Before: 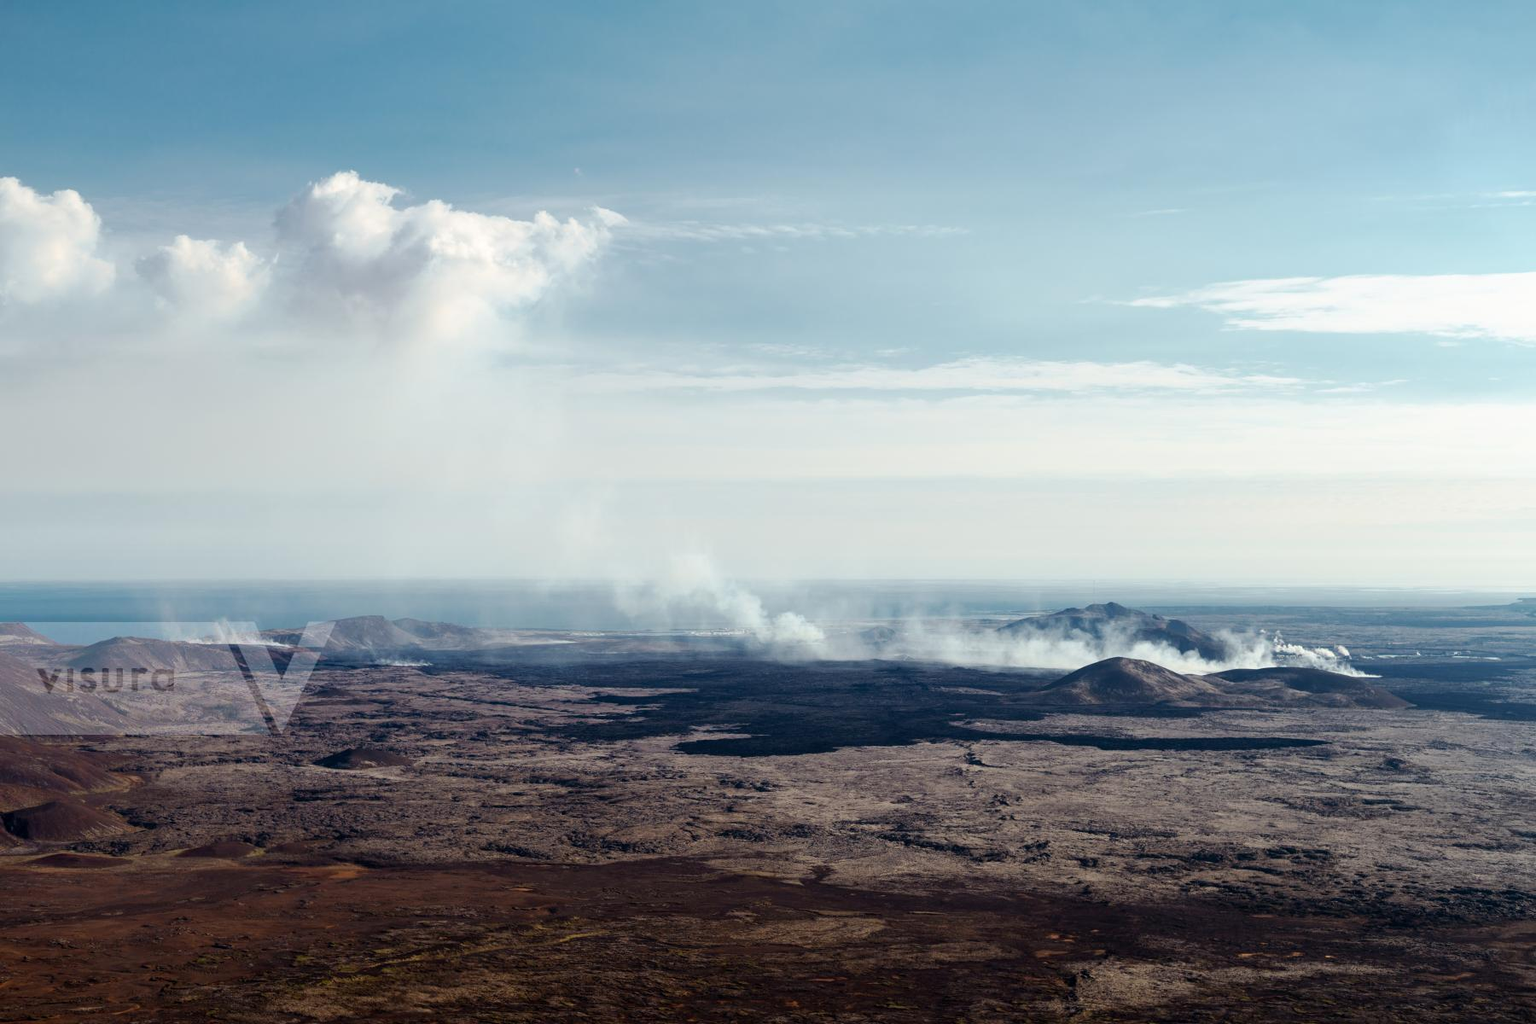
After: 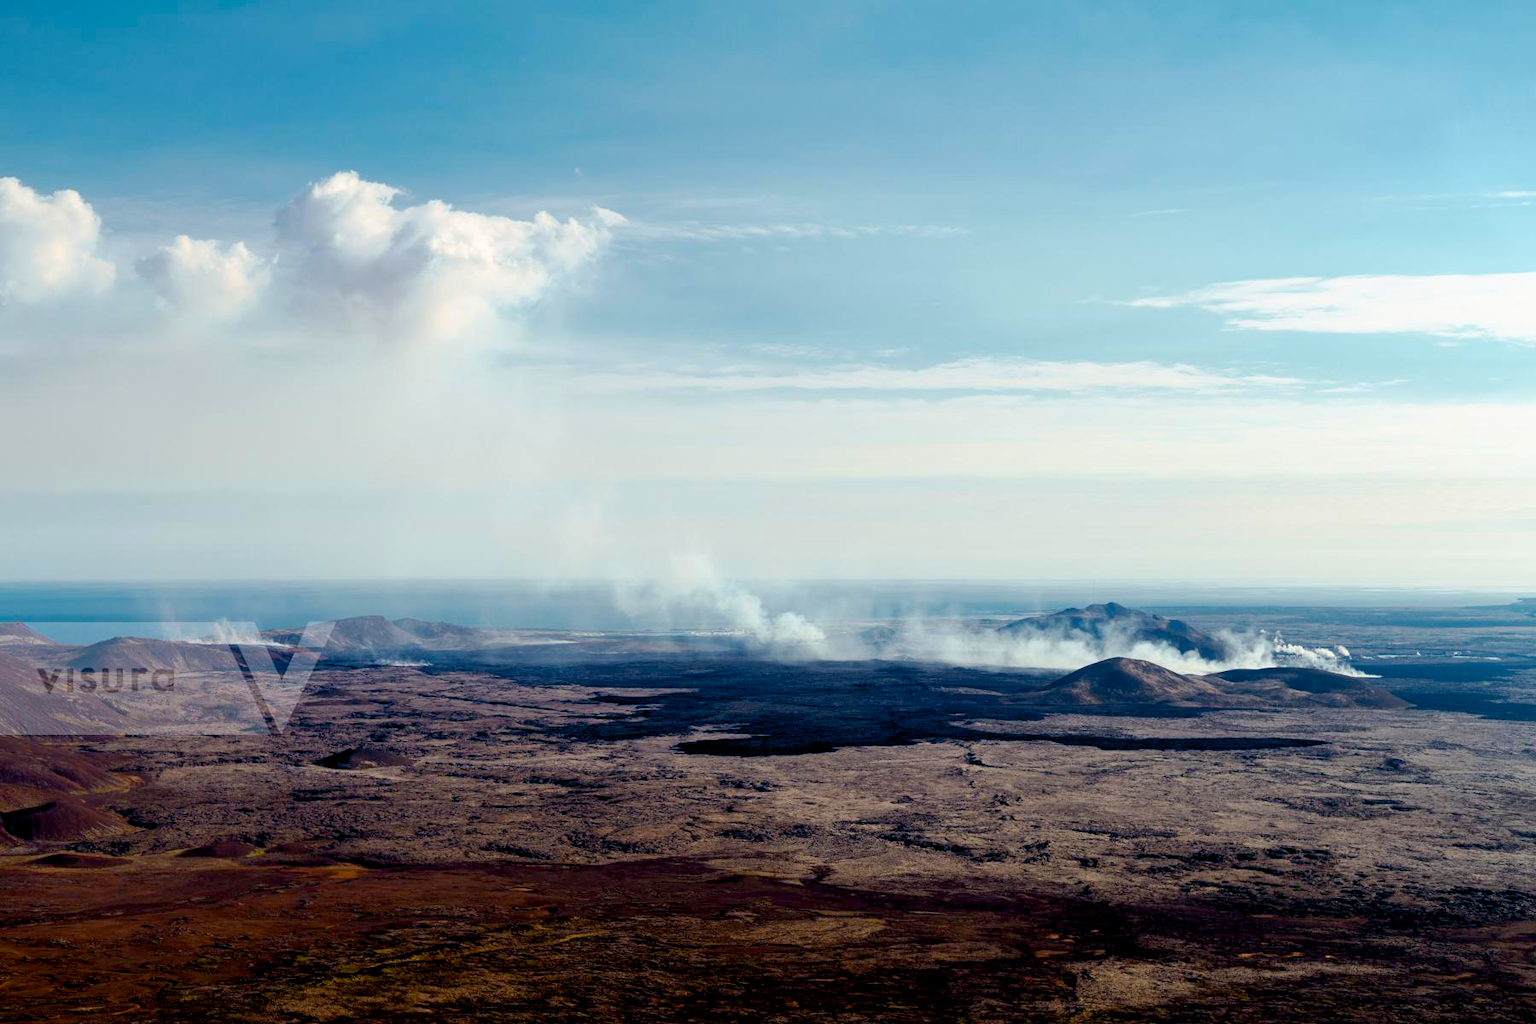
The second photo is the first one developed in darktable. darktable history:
color balance rgb: global offset › luminance -0.866%, linear chroma grading › global chroma 15.324%, perceptual saturation grading › global saturation 25.464%
